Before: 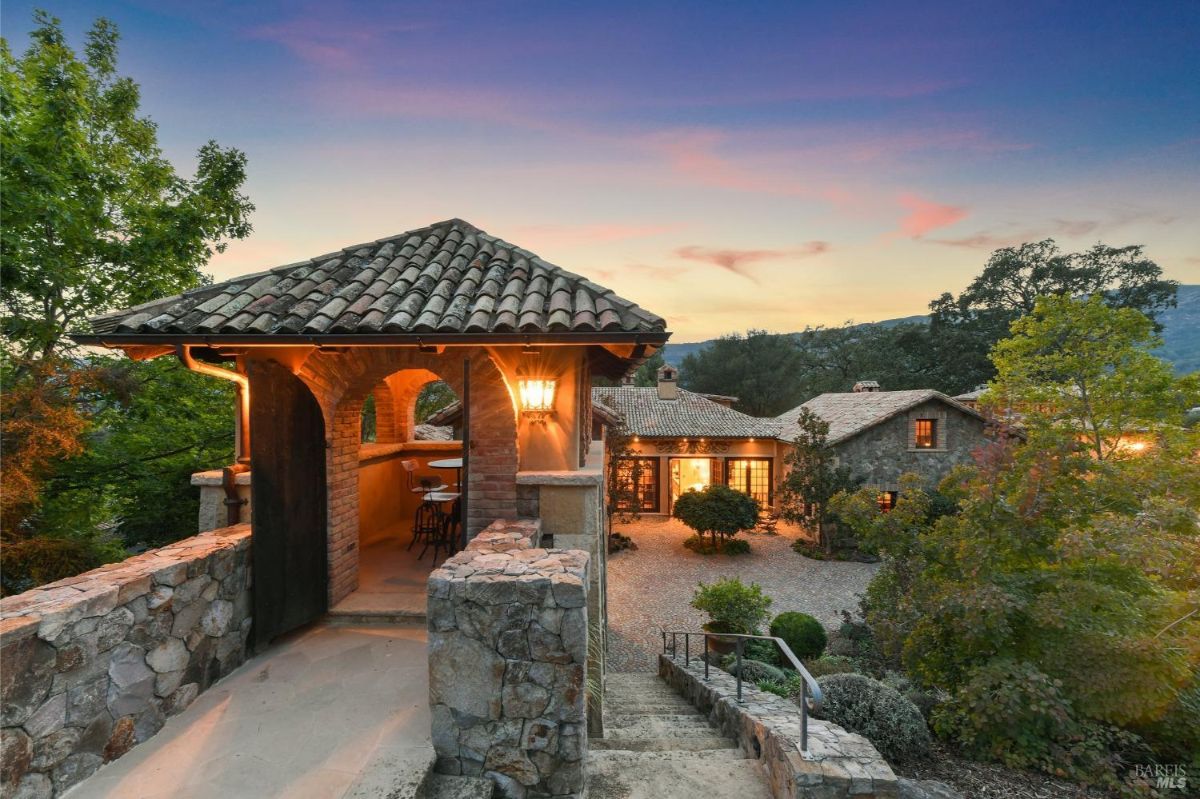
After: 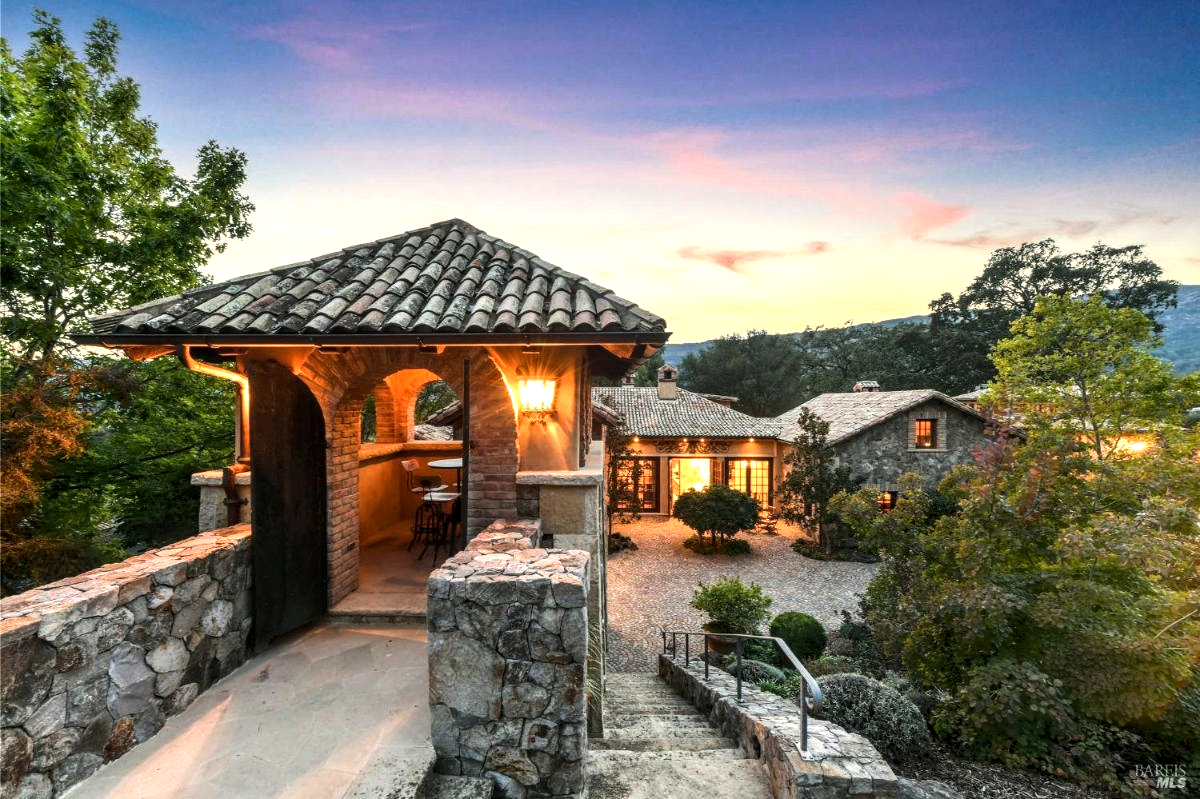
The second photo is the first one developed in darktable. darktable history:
local contrast: on, module defaults
tone equalizer: -8 EV -0.754 EV, -7 EV -0.684 EV, -6 EV -0.638 EV, -5 EV -0.393 EV, -3 EV 0.376 EV, -2 EV 0.6 EV, -1 EV 0.692 EV, +0 EV 0.742 EV, edges refinement/feathering 500, mask exposure compensation -1.57 EV, preserve details no
exposure: black level correction 0.001, exposure 0.136 EV, compensate exposure bias true, compensate highlight preservation false
